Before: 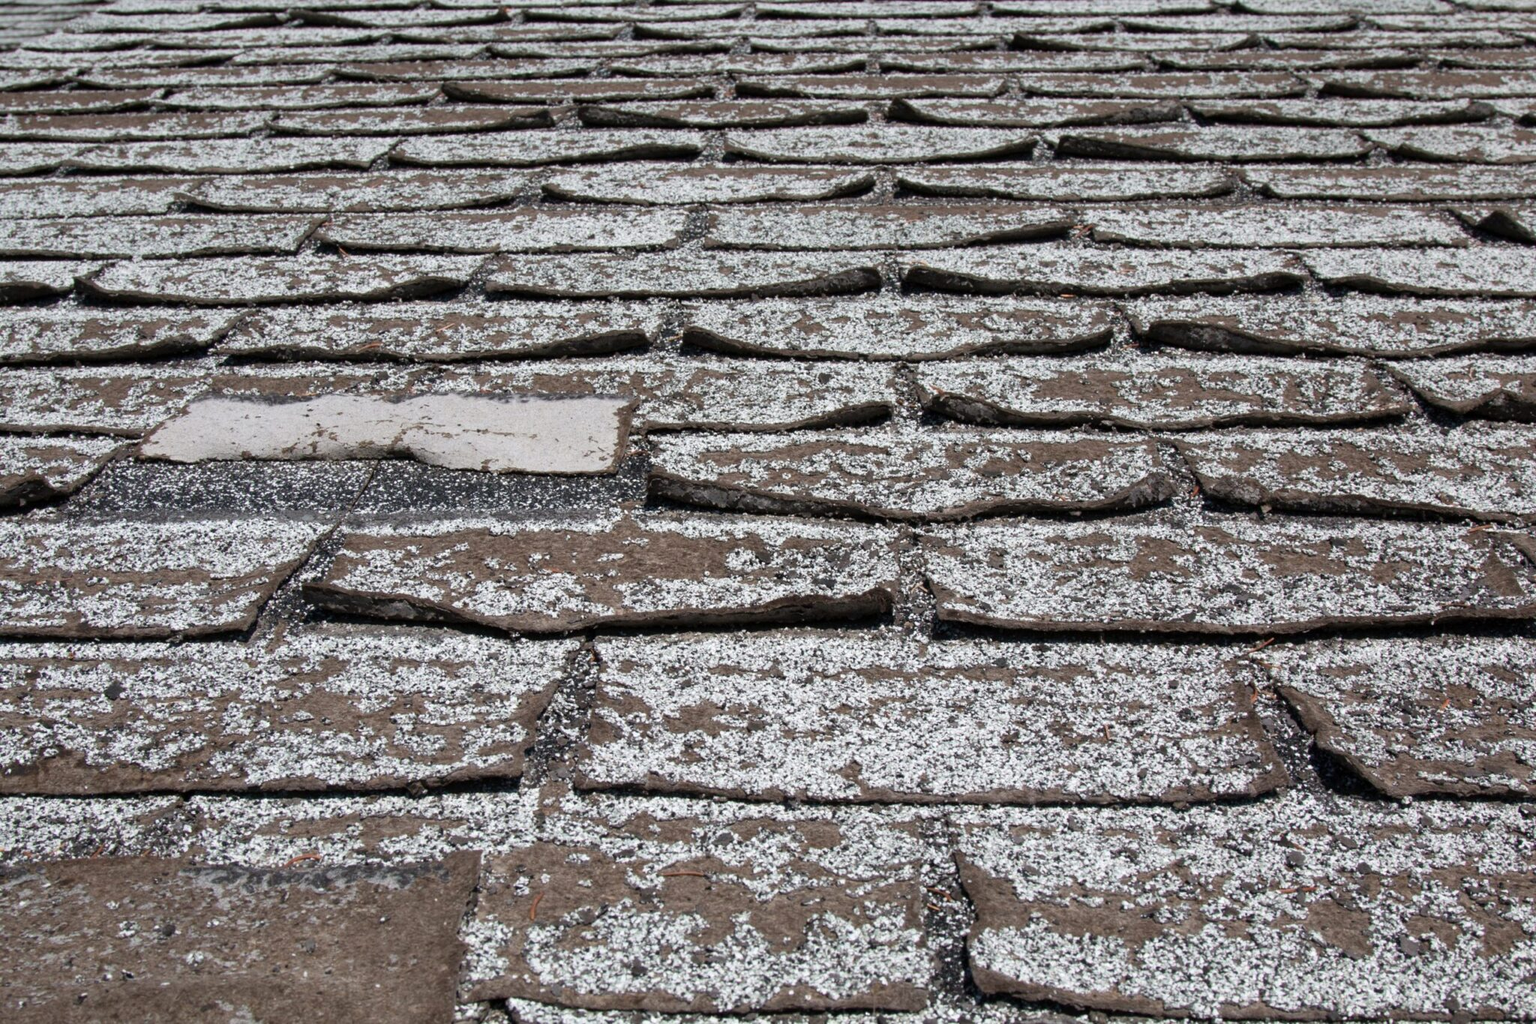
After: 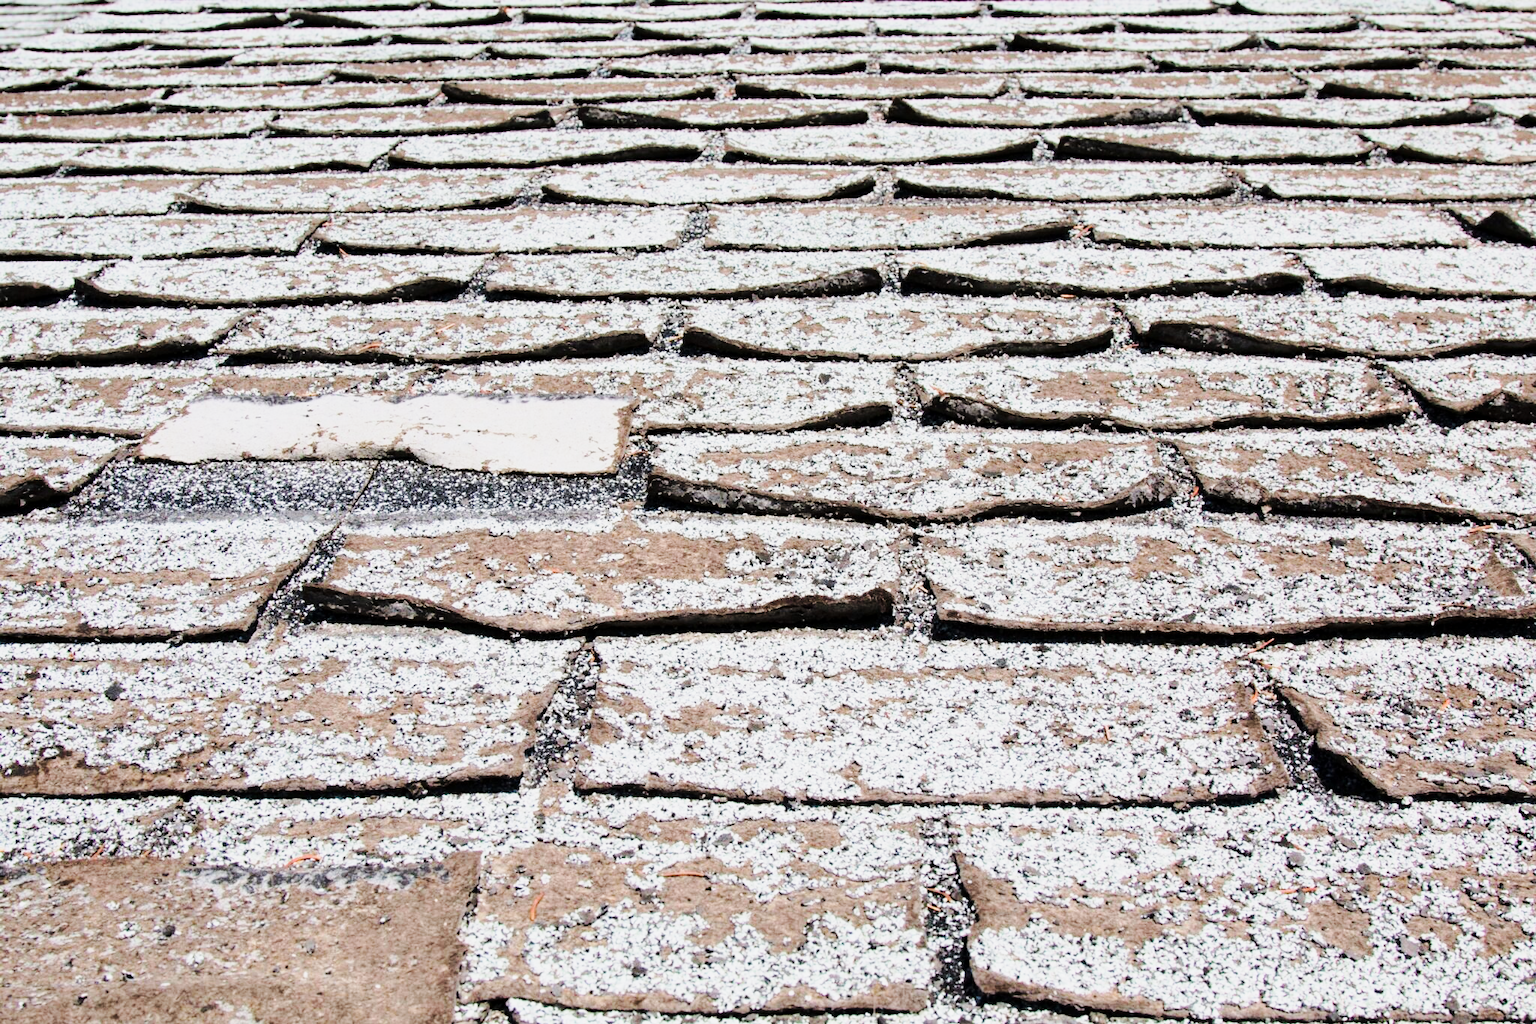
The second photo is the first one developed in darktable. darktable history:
tone curve: curves: ch0 [(0, 0) (0.11, 0.081) (0.256, 0.259) (0.398, 0.475) (0.498, 0.611) (0.65, 0.757) (0.835, 0.883) (1, 0.961)]; ch1 [(0, 0) (0.346, 0.307) (0.408, 0.369) (0.453, 0.457) (0.482, 0.479) (0.502, 0.498) (0.521, 0.51) (0.553, 0.554) (0.618, 0.65) (0.693, 0.727) (1, 1)]; ch2 [(0, 0) (0.358, 0.362) (0.434, 0.46) (0.485, 0.494) (0.5, 0.494) (0.511, 0.508) (0.537, 0.55) (0.579, 0.599) (0.621, 0.693) (1, 1)], color space Lab, linked channels, preserve colors none
base curve: curves: ch0 [(0, 0) (0.028, 0.03) (0.121, 0.232) (0.46, 0.748) (0.859, 0.968) (1, 1)], preserve colors none
exposure: black level correction 0.001, exposure 0.141 EV, compensate highlight preservation false
